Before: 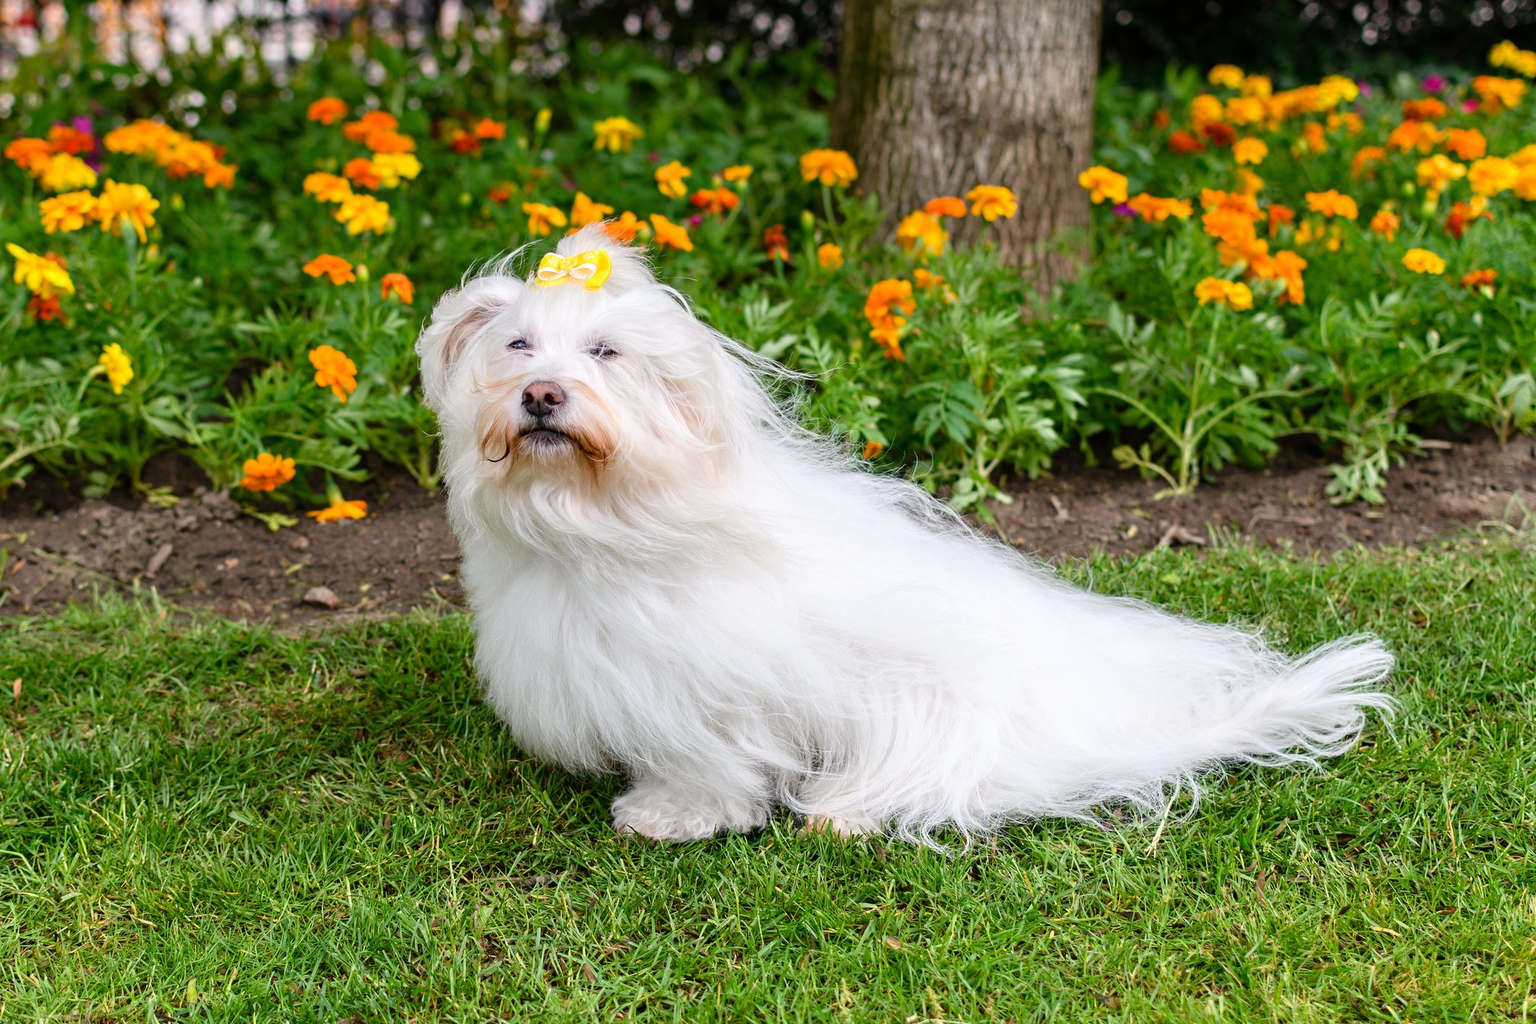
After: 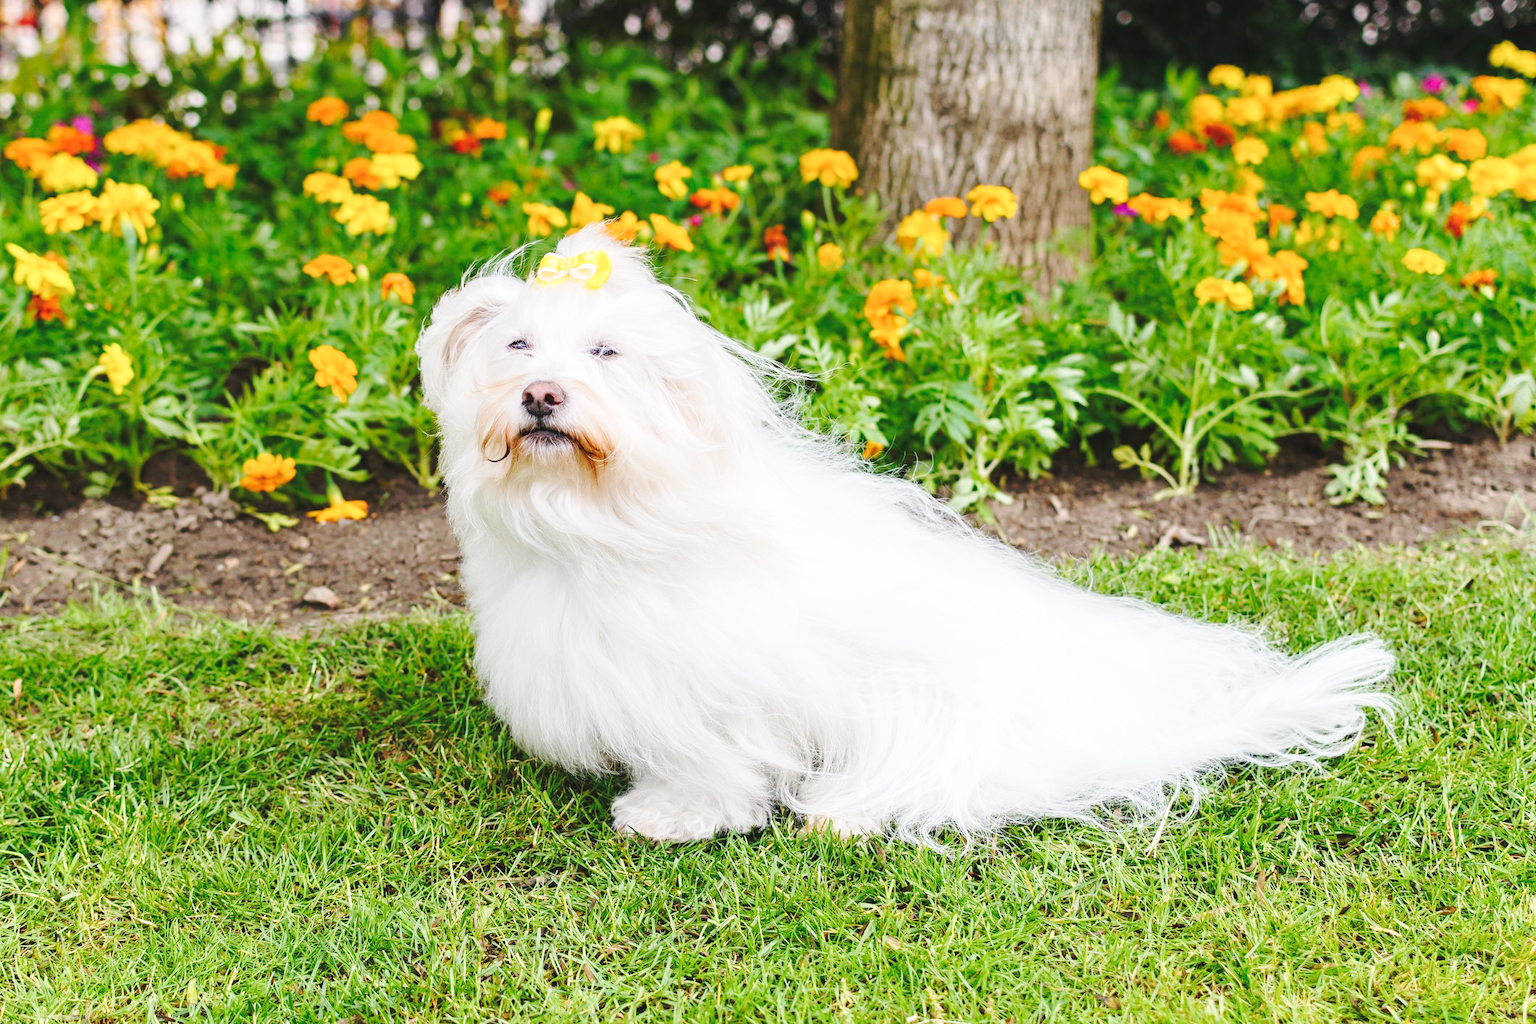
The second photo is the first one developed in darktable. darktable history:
base curve: curves: ch0 [(0, 0.007) (0.028, 0.063) (0.121, 0.311) (0.46, 0.743) (0.859, 0.957) (1, 1)], preserve colors none
